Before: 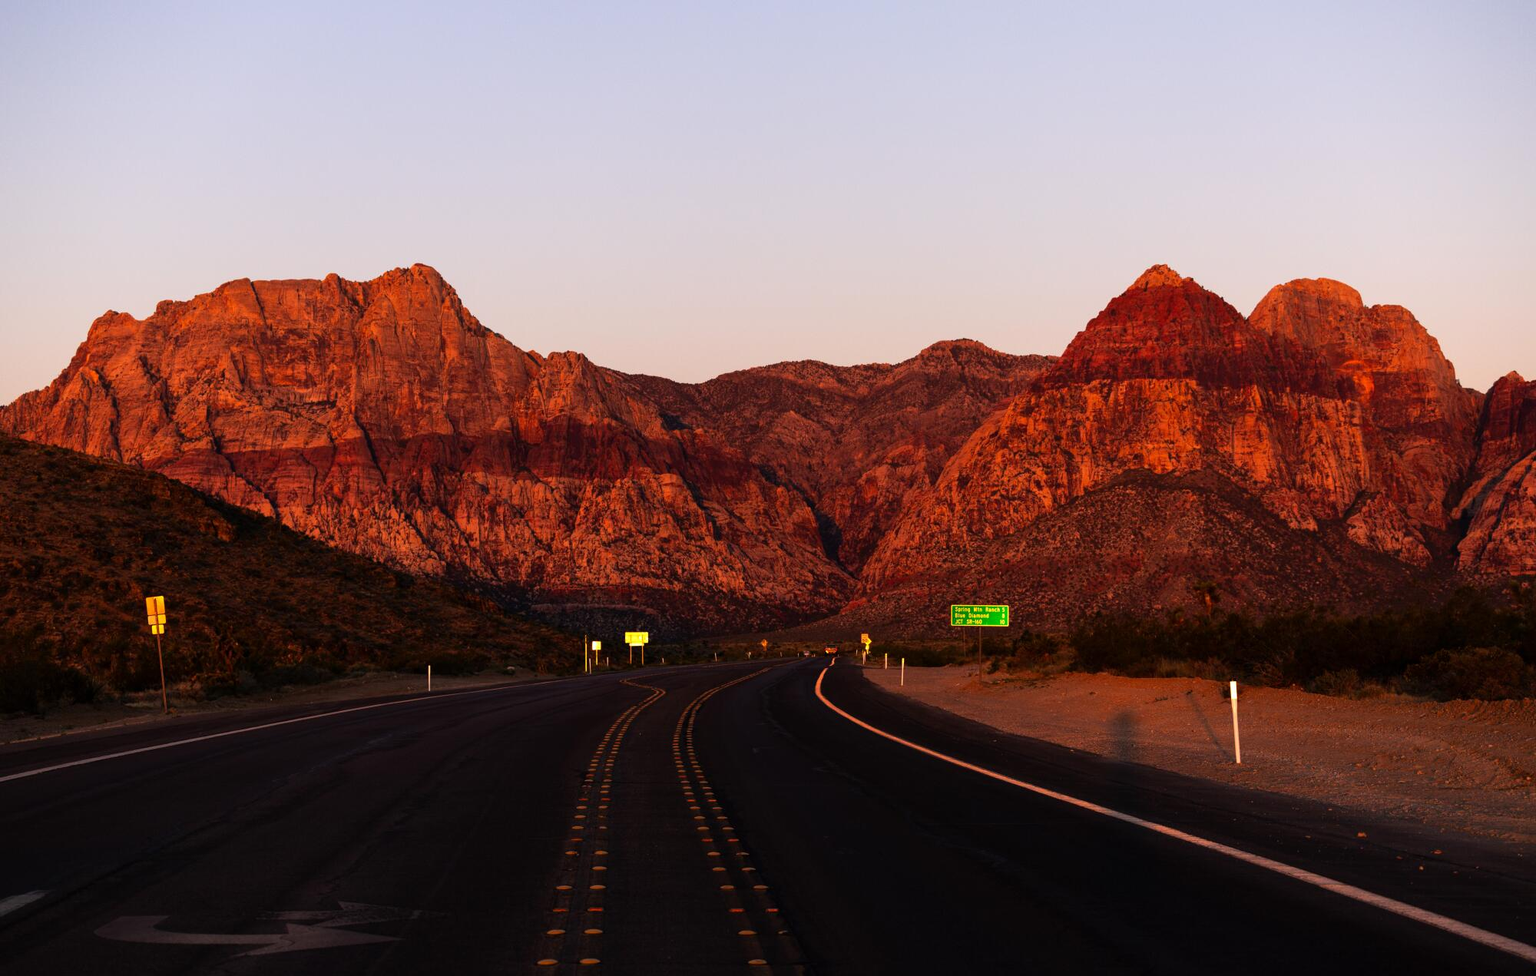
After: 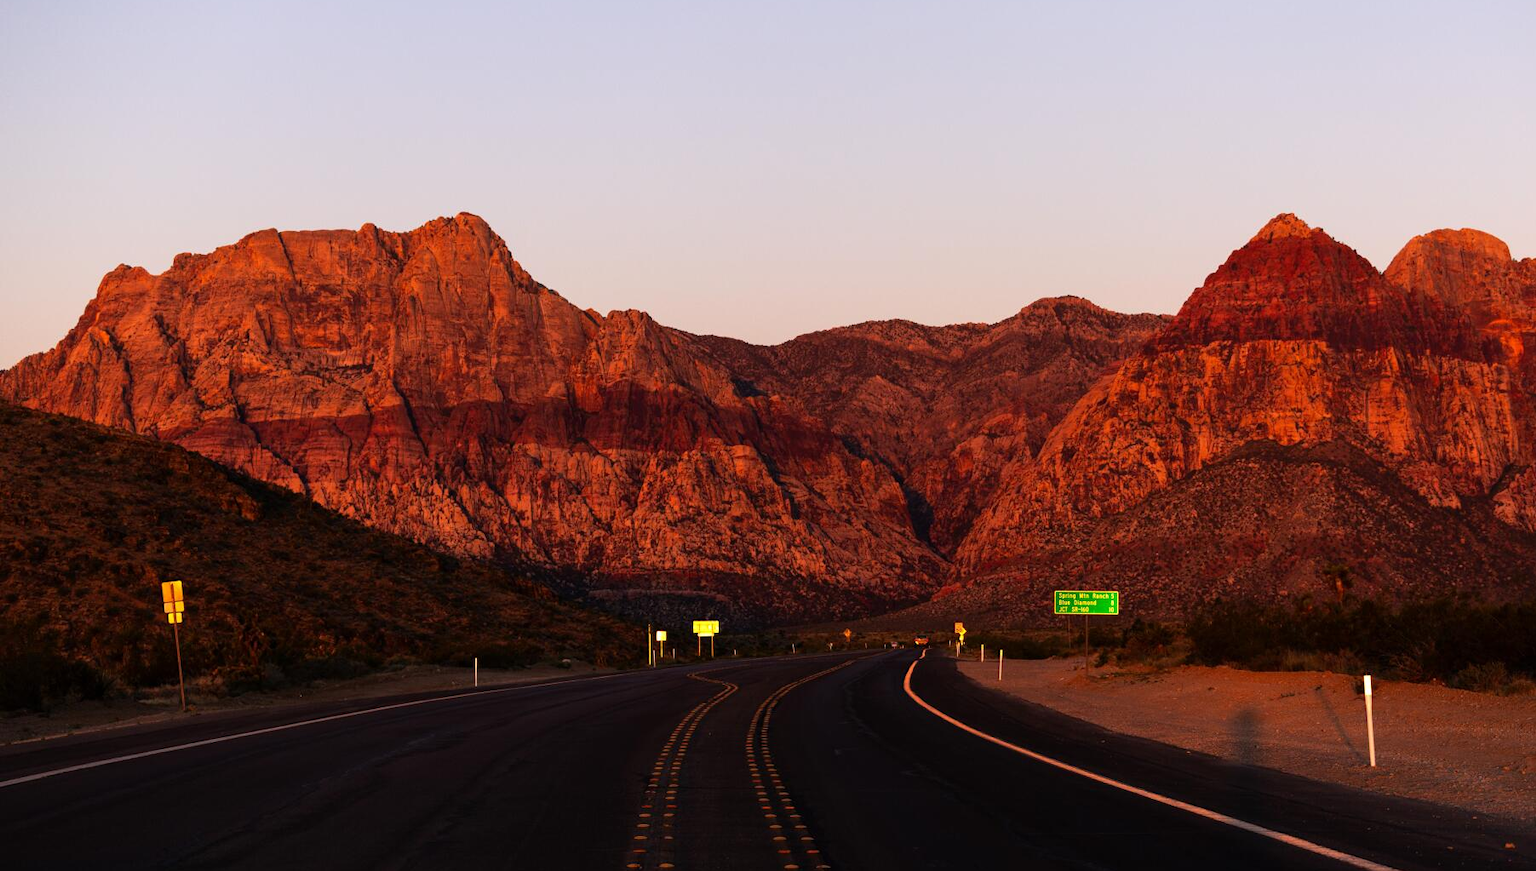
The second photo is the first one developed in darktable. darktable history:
crop: top 7.451%, right 9.764%, bottom 11.972%
